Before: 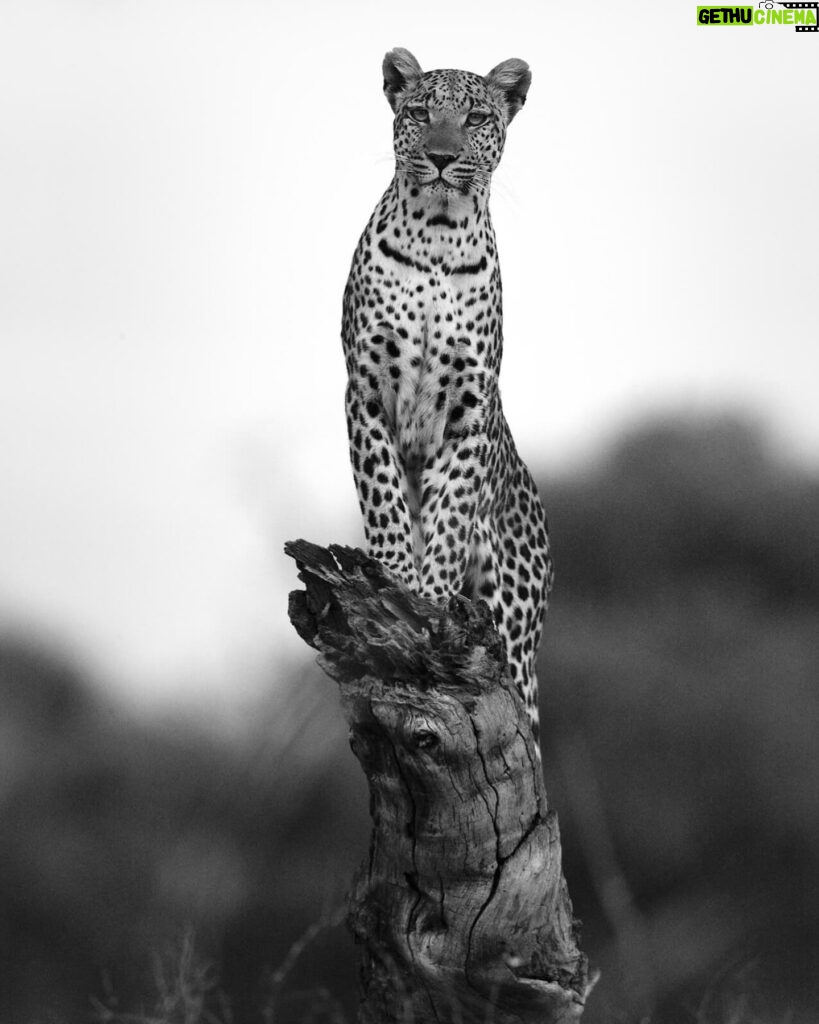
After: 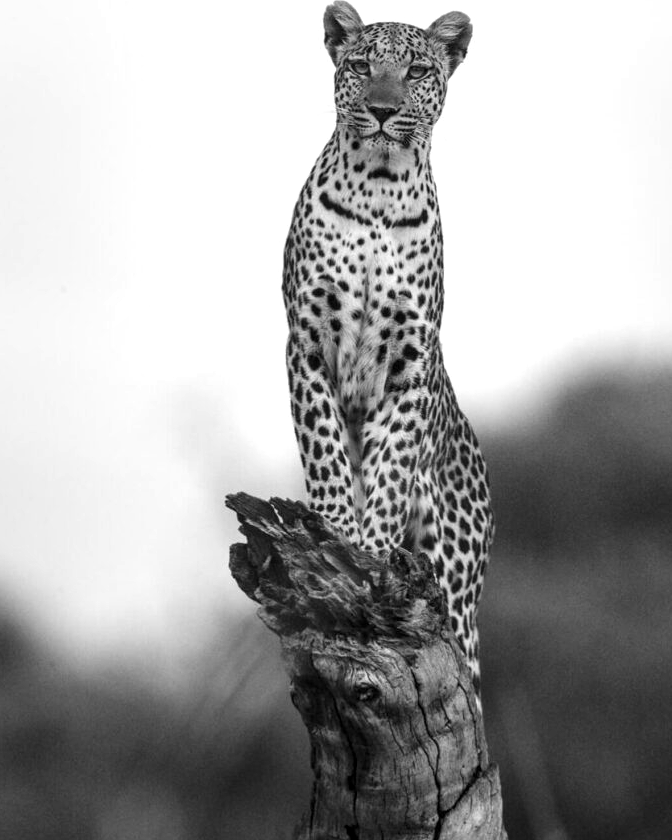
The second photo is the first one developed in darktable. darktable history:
crop and rotate: left 7.288%, top 4.659%, right 10.566%, bottom 13.237%
exposure: exposure 0.126 EV, compensate exposure bias true, compensate highlight preservation false
local contrast: on, module defaults
